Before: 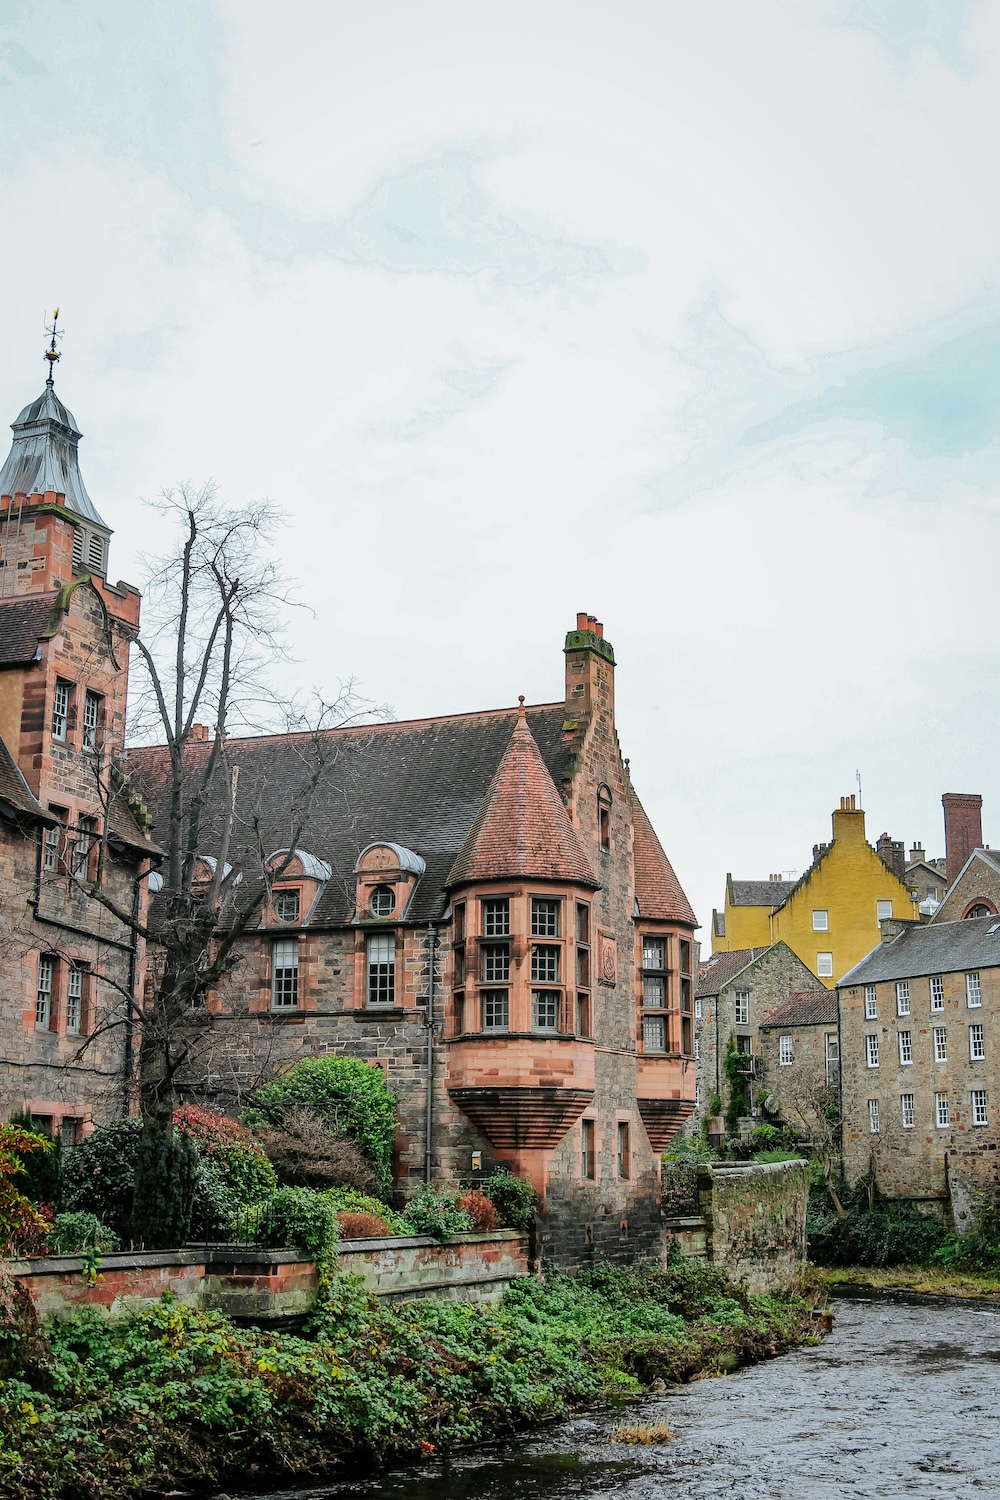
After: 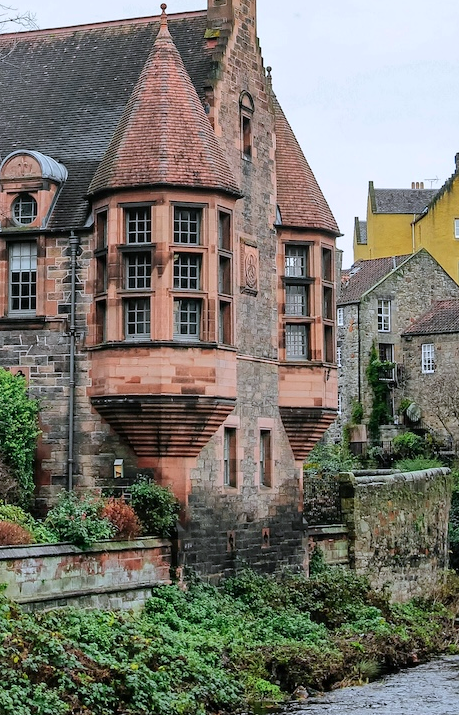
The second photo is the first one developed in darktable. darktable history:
crop: left 35.886%, top 46.18%, right 18.196%, bottom 6.12%
color calibration: illuminant as shot in camera, x 0.358, y 0.373, temperature 4628.91 K
